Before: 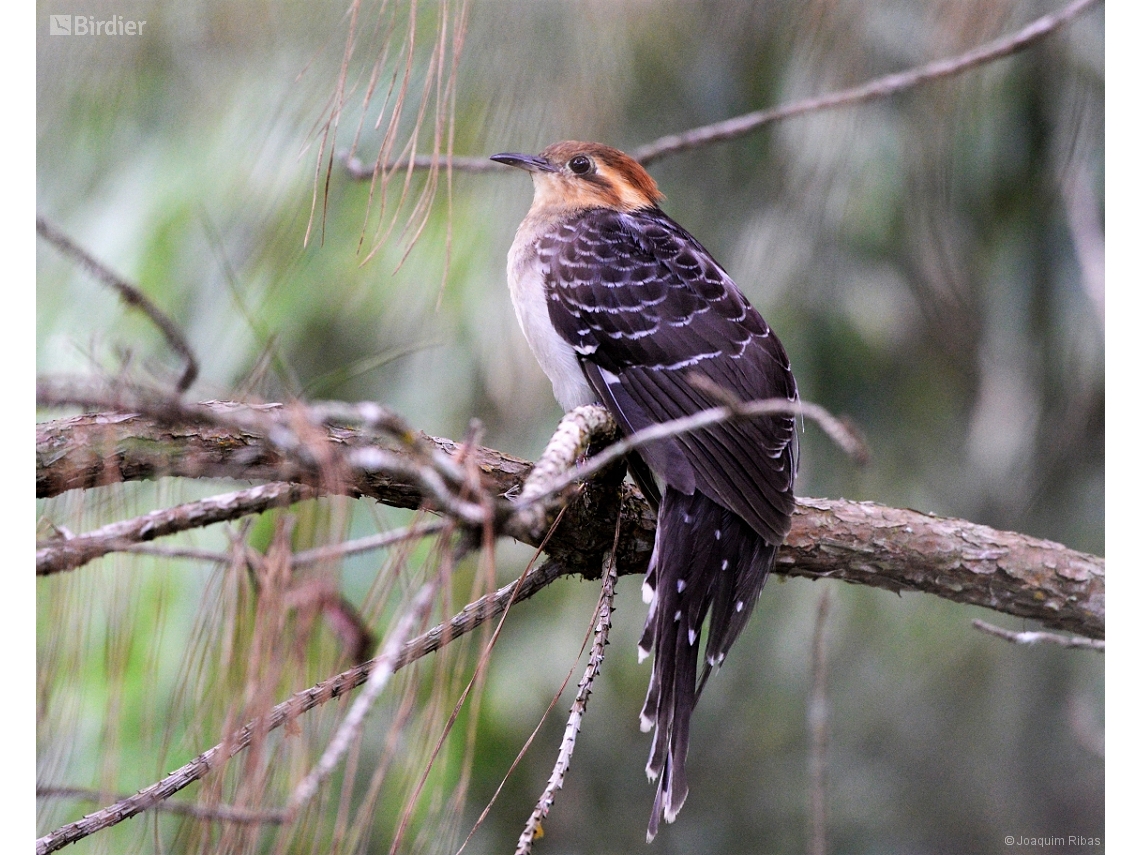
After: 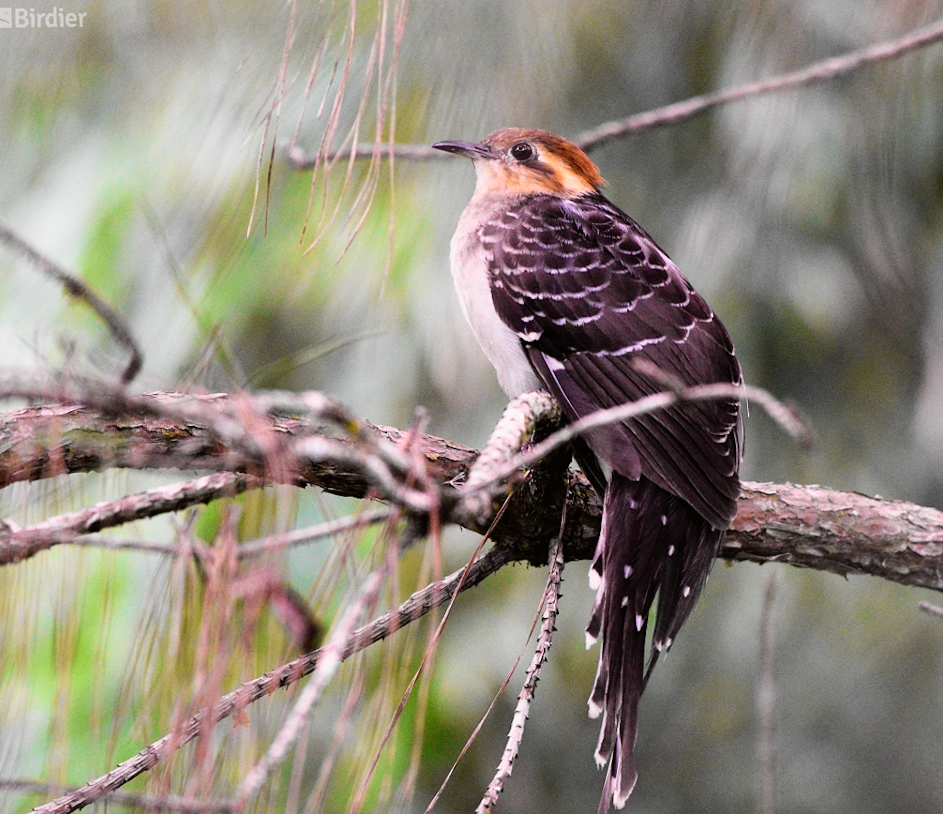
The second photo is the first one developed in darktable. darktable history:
crop and rotate: angle 0.642°, left 4.205%, top 0.853%, right 11.816%, bottom 2.498%
tone curve: curves: ch0 [(0, 0.008) (0.107, 0.083) (0.283, 0.287) (0.461, 0.498) (0.64, 0.691) (0.822, 0.869) (0.998, 0.978)]; ch1 [(0, 0) (0.323, 0.339) (0.438, 0.422) (0.473, 0.487) (0.502, 0.502) (0.527, 0.53) (0.561, 0.583) (0.608, 0.629) (0.669, 0.704) (0.859, 0.899) (1, 1)]; ch2 [(0, 0) (0.33, 0.347) (0.421, 0.456) (0.473, 0.498) (0.502, 0.504) (0.522, 0.524) (0.549, 0.567) (0.585, 0.627) (0.676, 0.724) (1, 1)], color space Lab, independent channels, preserve colors none
